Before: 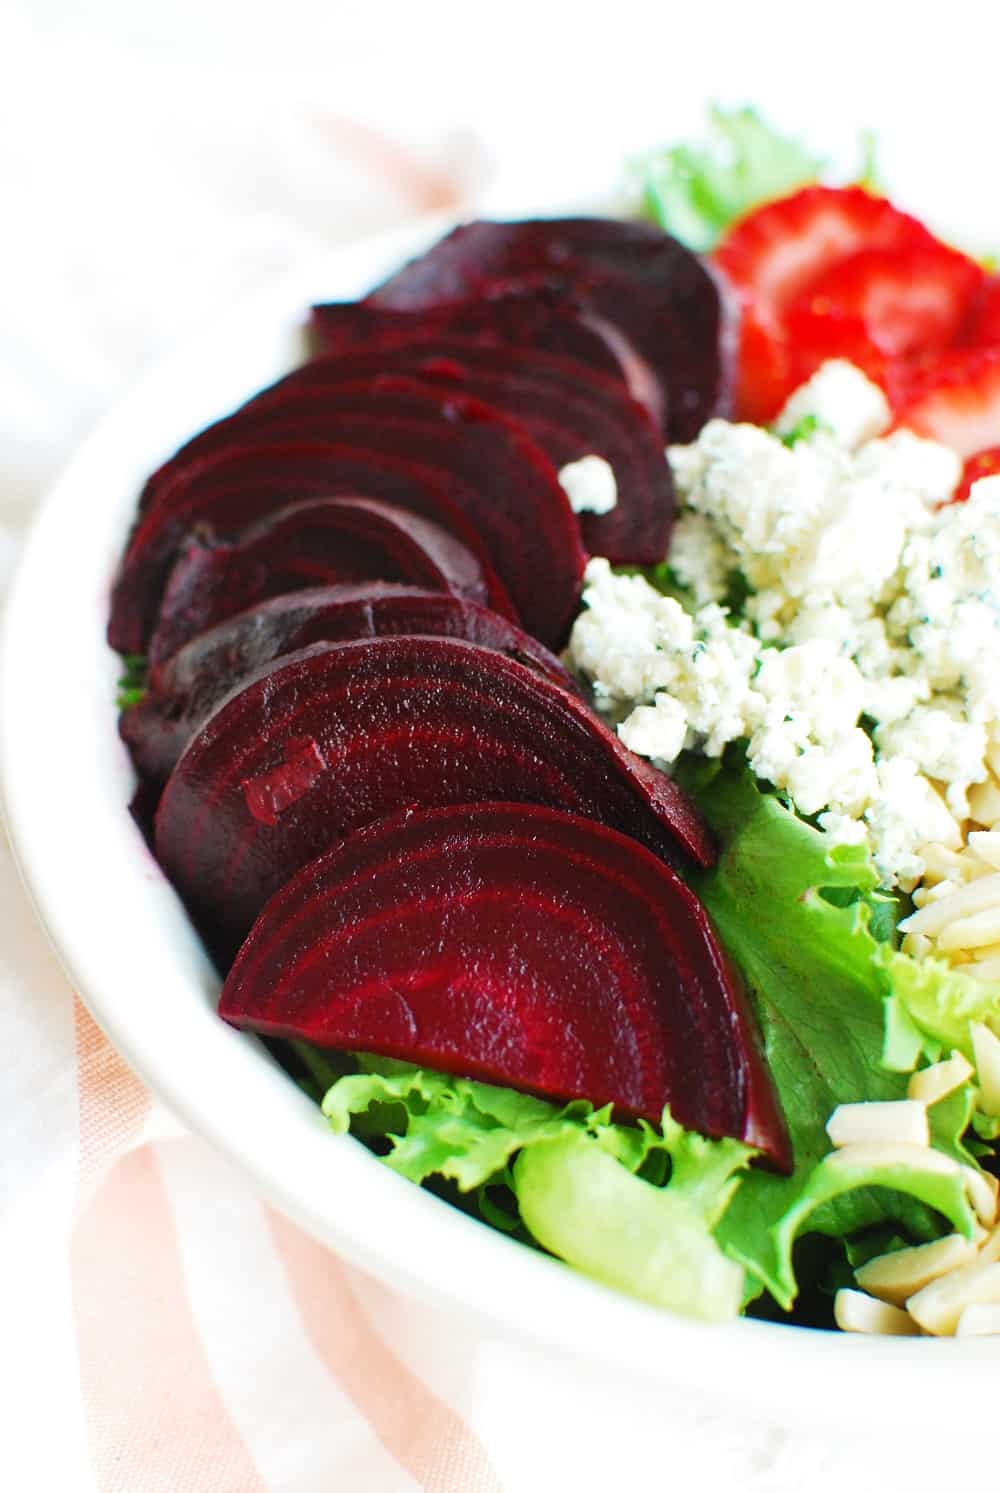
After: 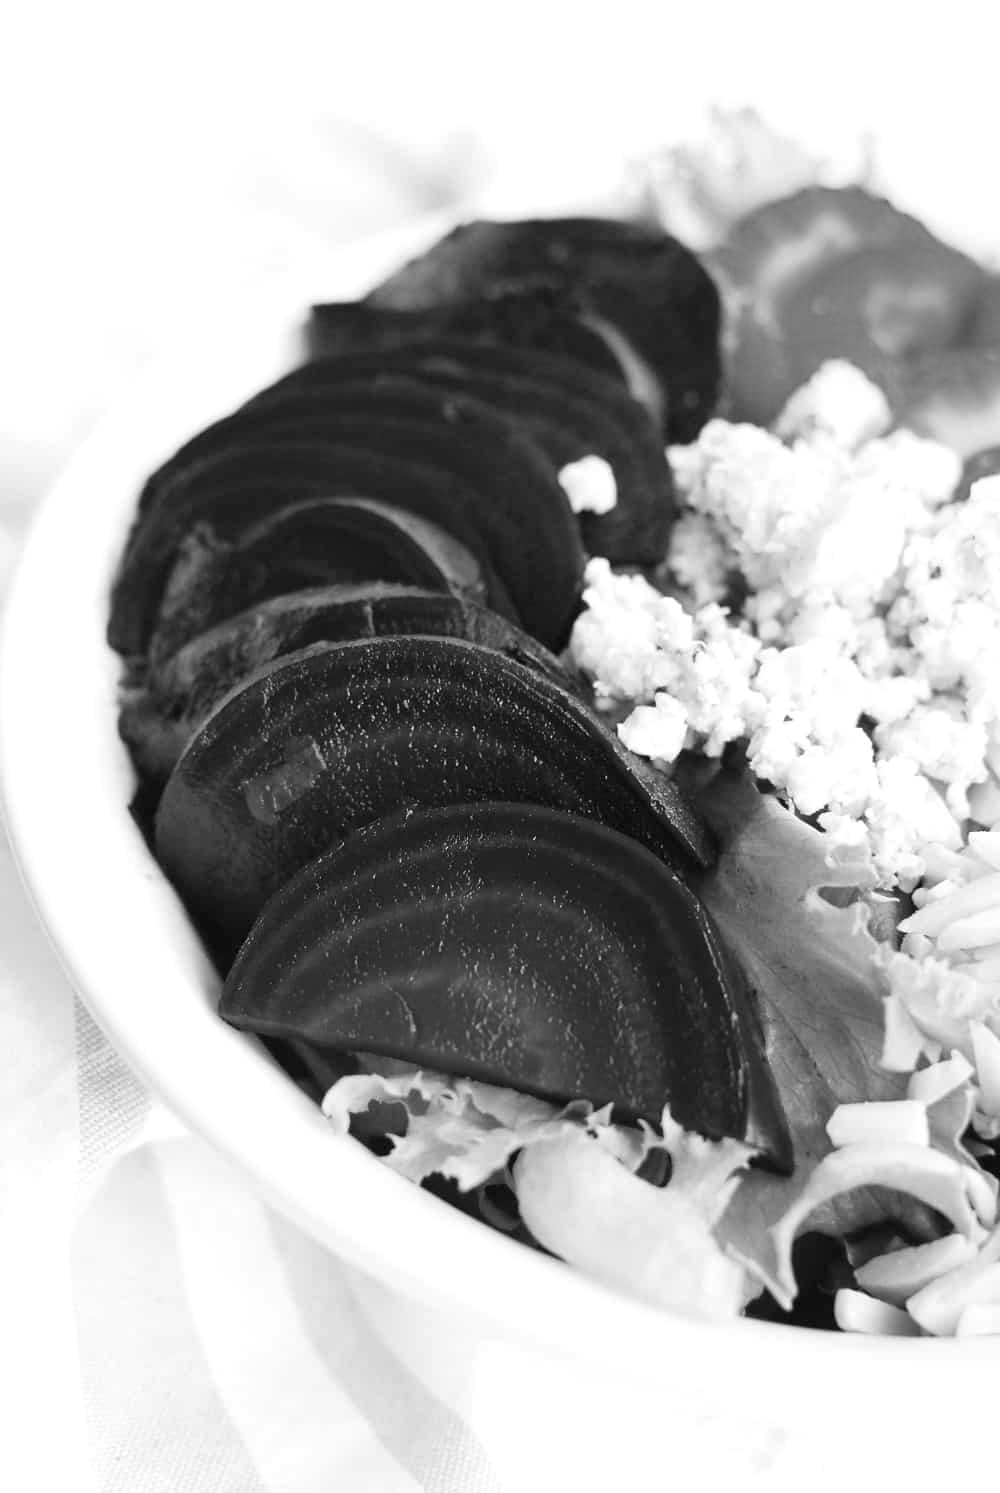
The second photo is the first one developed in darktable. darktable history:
white balance: red 1.05, blue 1.072
monochrome: on, module defaults
